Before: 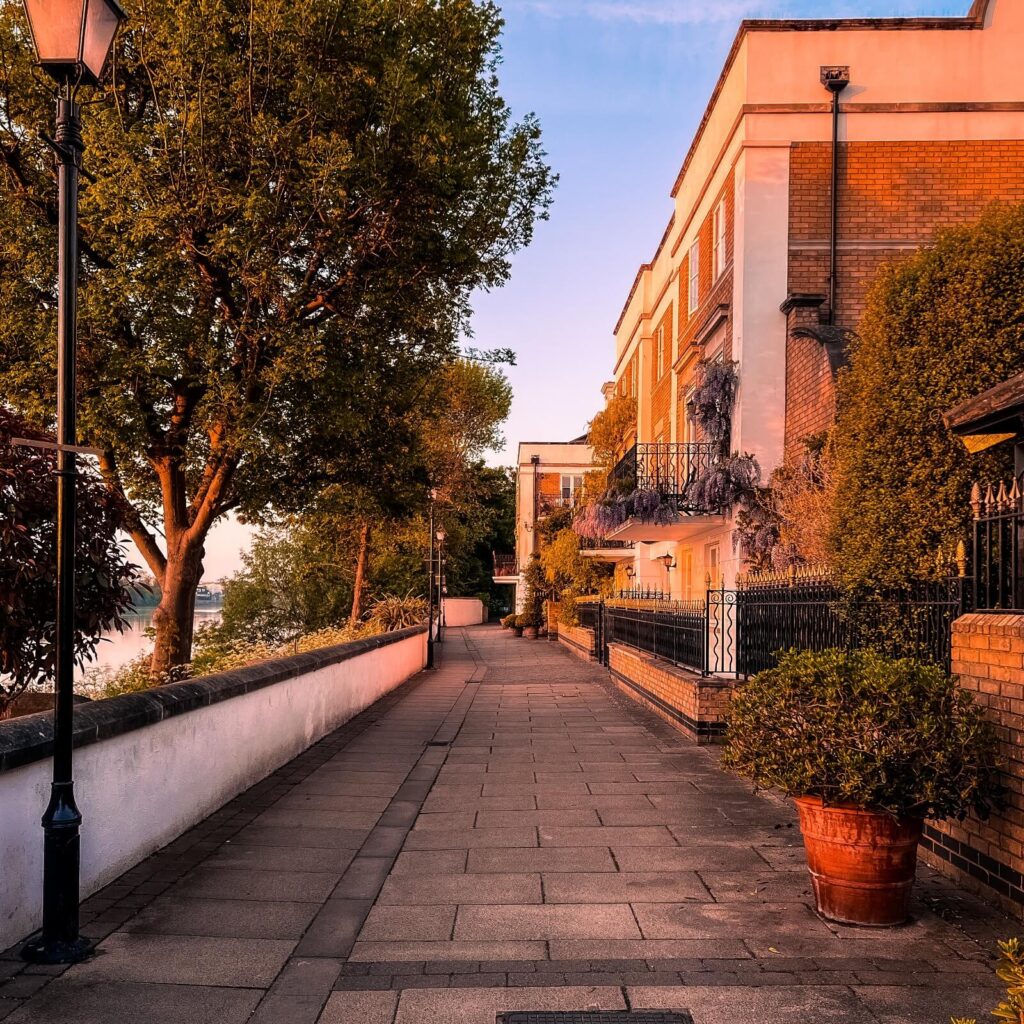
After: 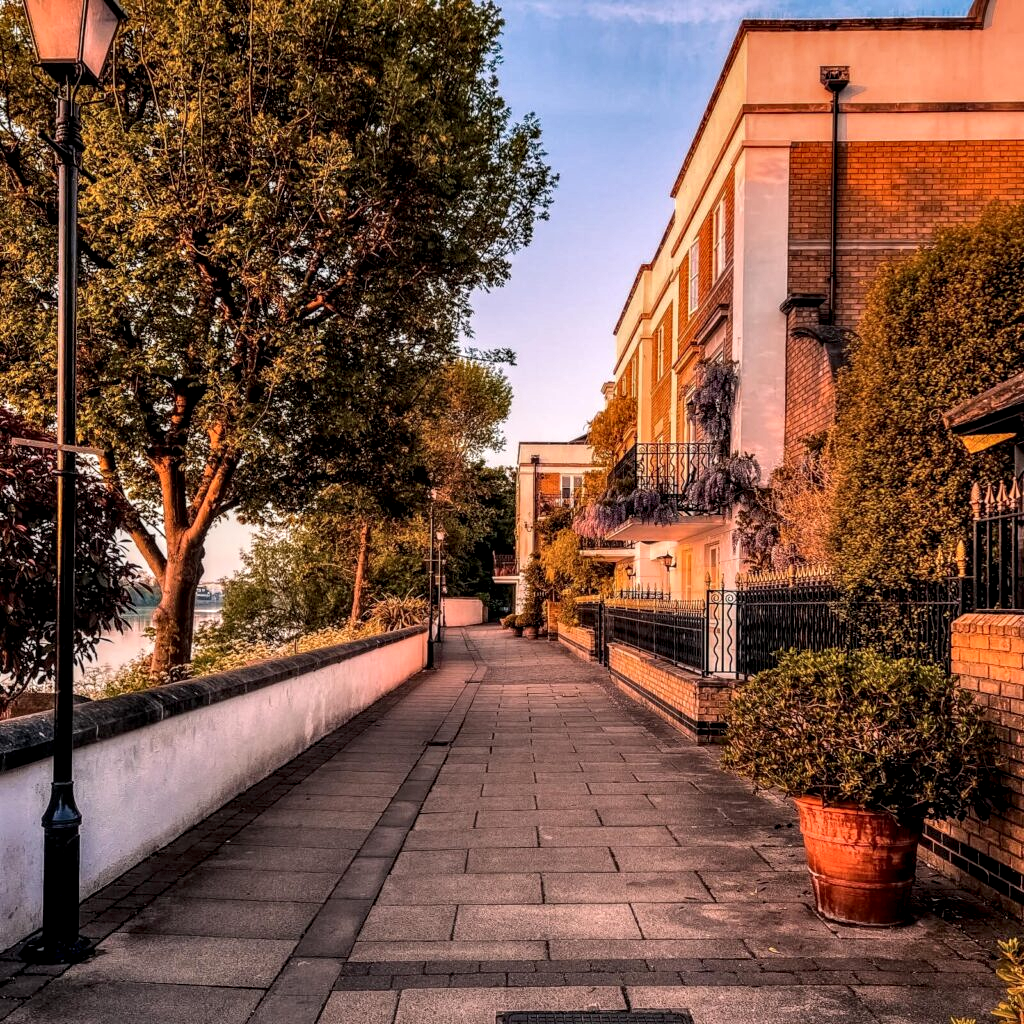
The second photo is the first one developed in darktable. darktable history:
shadows and highlights: soften with gaussian
local contrast: highlights 27%, detail 150%
